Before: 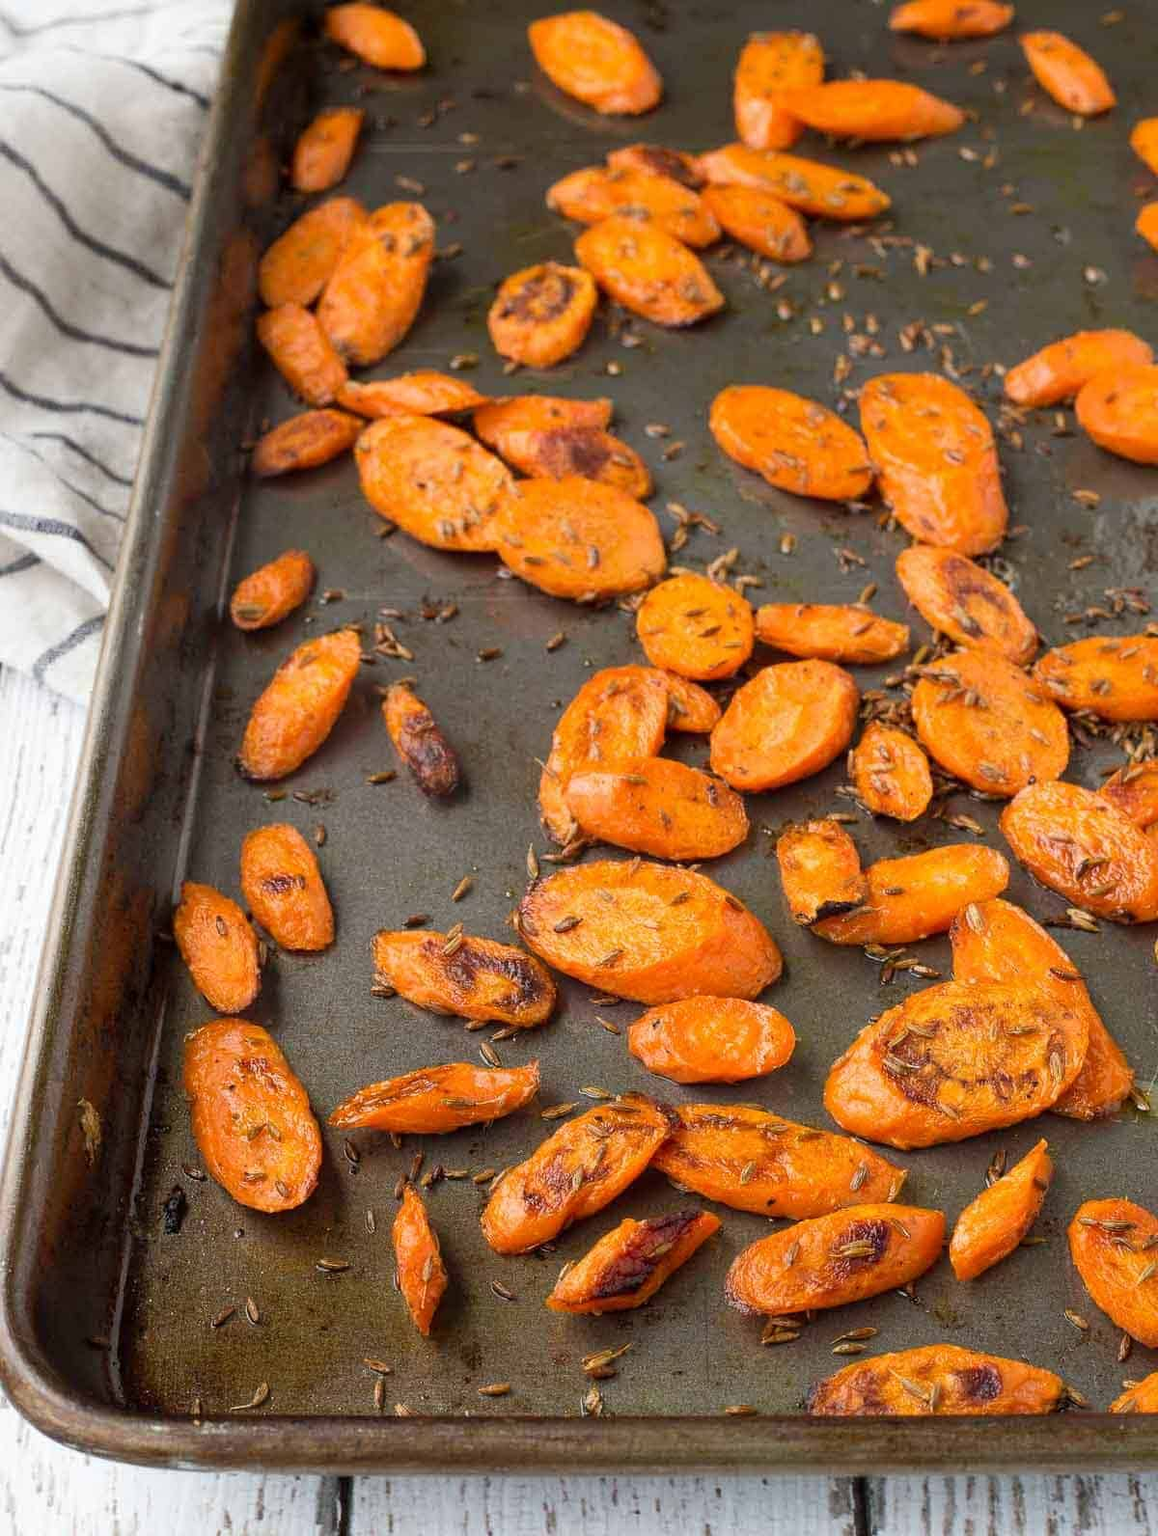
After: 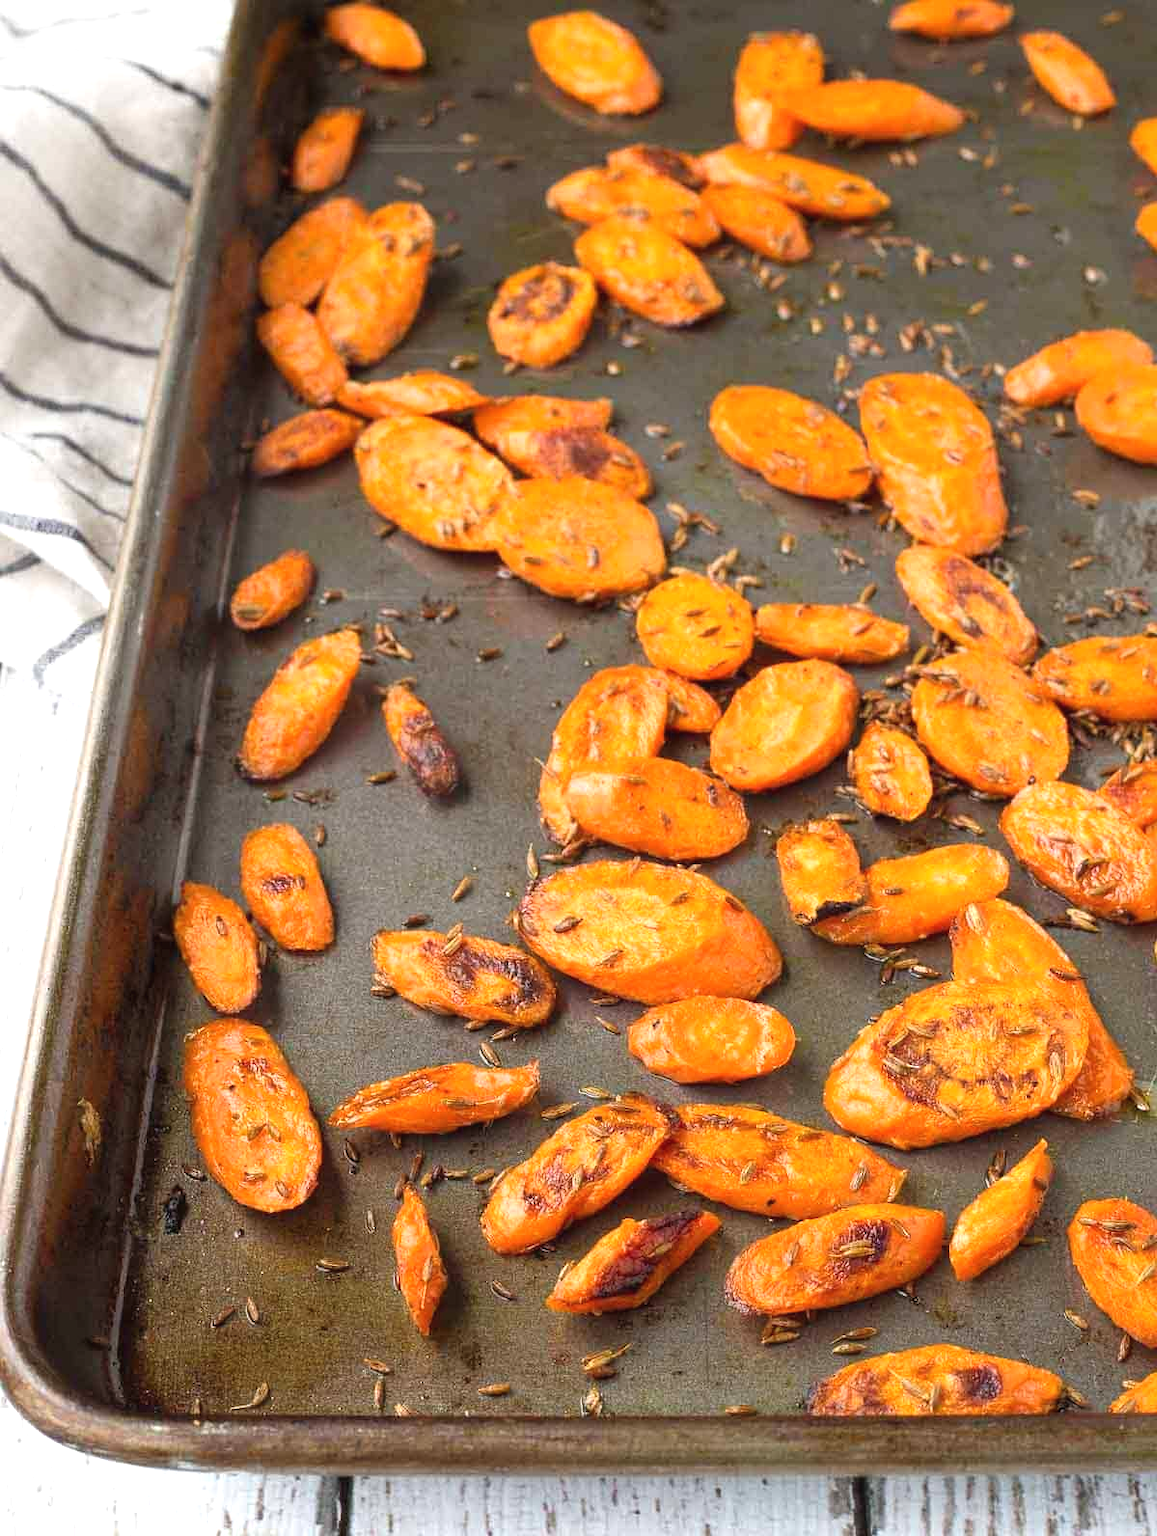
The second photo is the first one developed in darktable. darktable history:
exposure: black level correction -0.002, exposure 0.544 EV, compensate highlight preservation false
